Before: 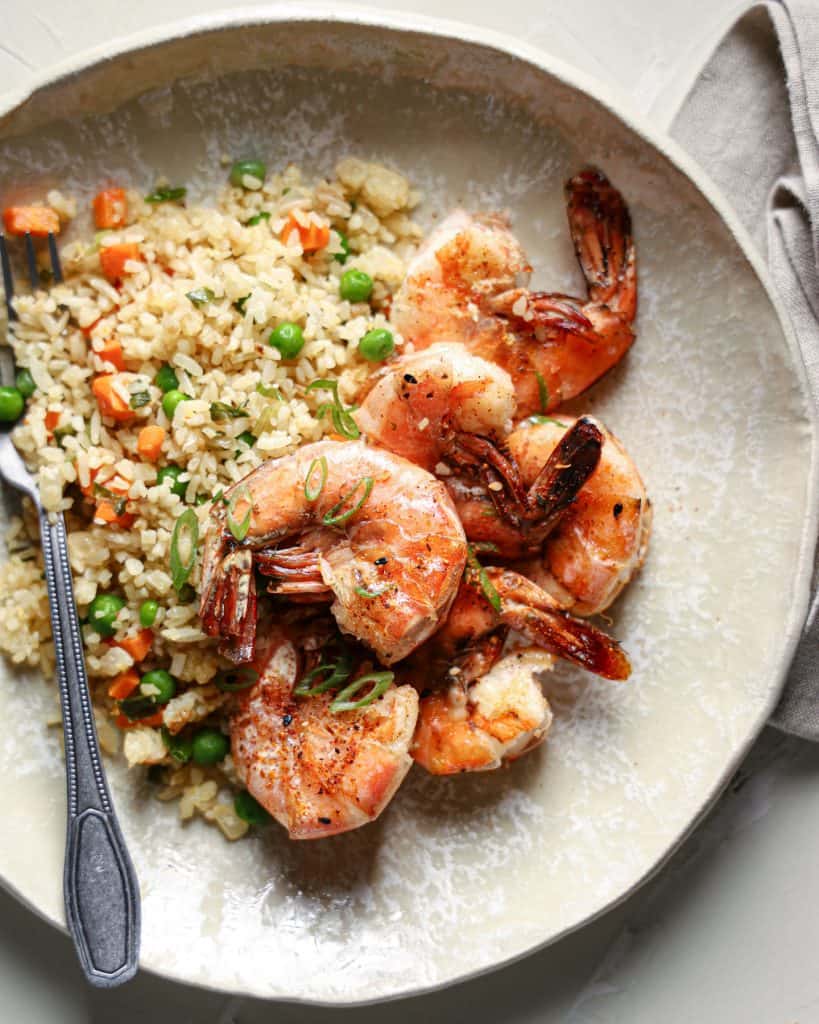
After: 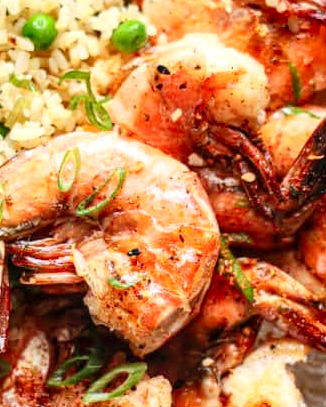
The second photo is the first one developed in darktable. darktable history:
crop: left 30.197%, top 30.247%, right 29.953%, bottom 29.944%
contrast brightness saturation: contrast 0.2, brightness 0.157, saturation 0.22
local contrast: on, module defaults
